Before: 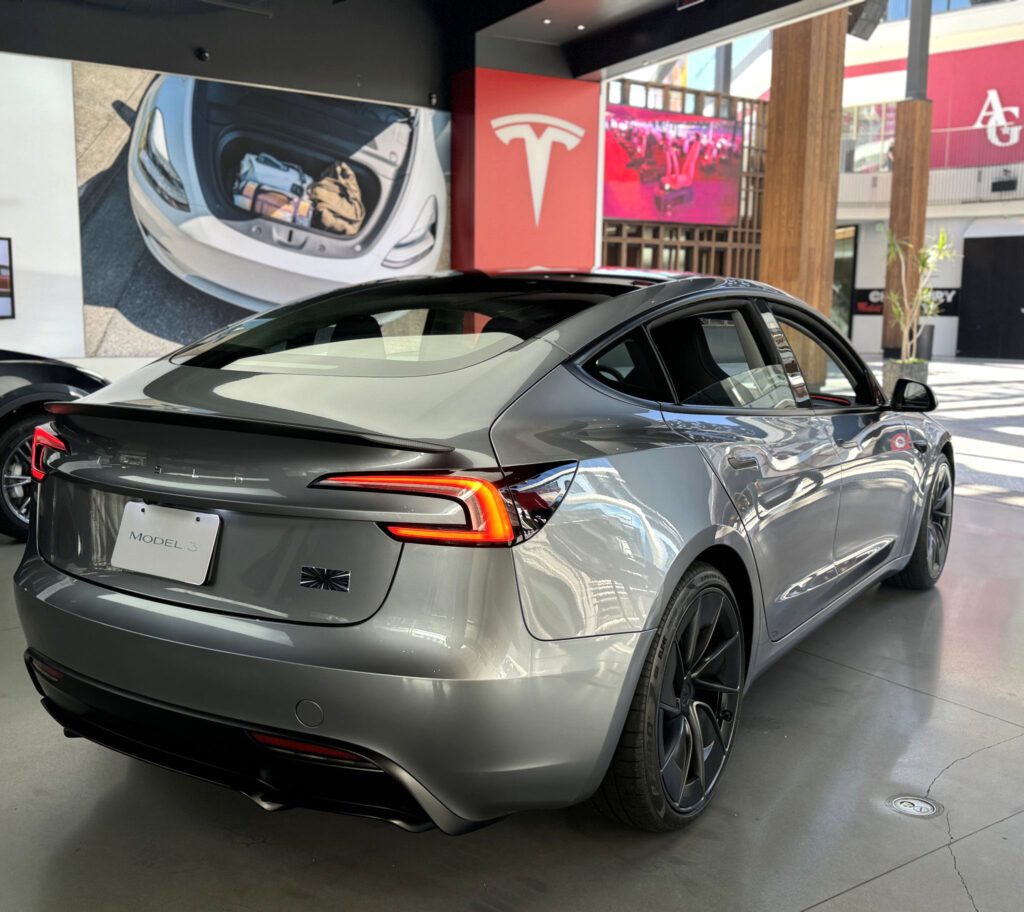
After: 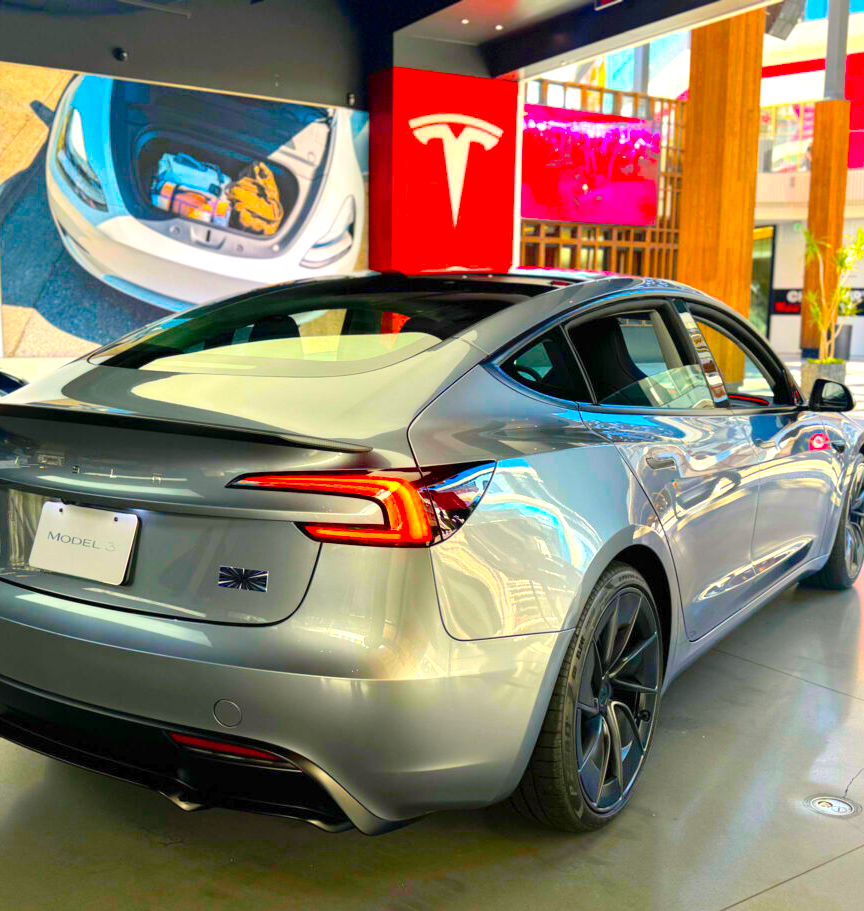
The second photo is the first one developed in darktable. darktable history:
color balance rgb: highlights gain › chroma 3.088%, highlights gain › hue 76.19°, linear chroma grading › shadows 17.737%, linear chroma grading › highlights 61.992%, linear chroma grading › global chroma 49.674%, perceptual saturation grading › global saturation 9.827%, global vibrance 9.311%, contrast 14.511%, saturation formula JzAzBz (2021)
crop: left 8.043%, right 7.517%
levels: levels [0, 0.397, 0.955]
